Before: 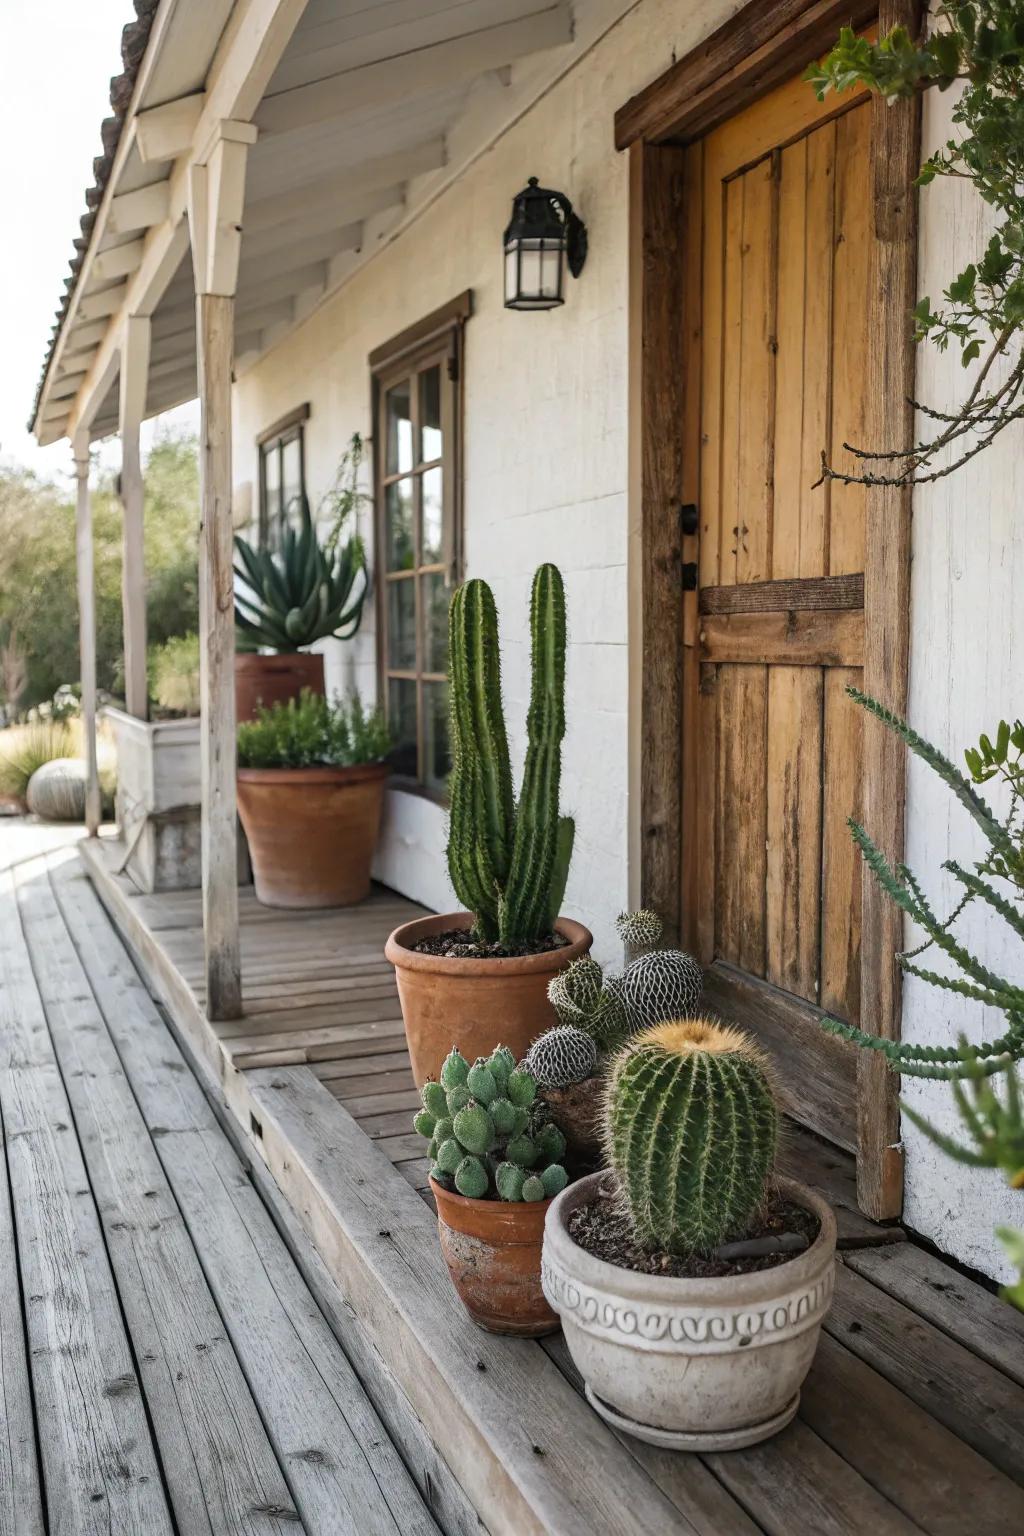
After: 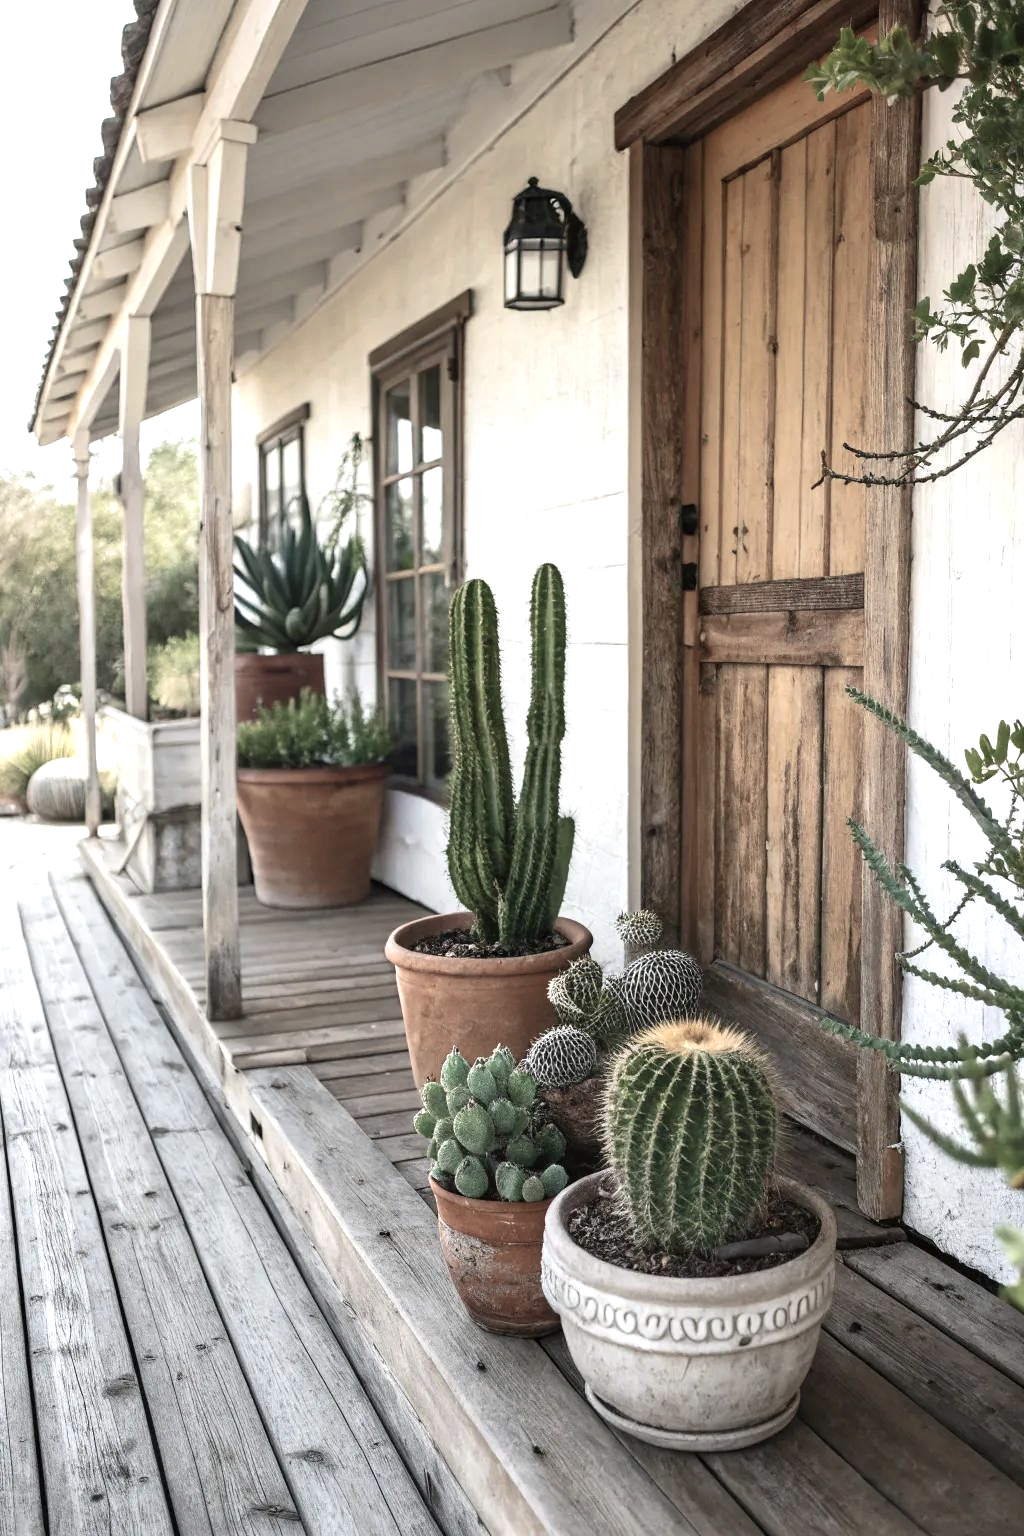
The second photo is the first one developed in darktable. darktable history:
color balance rgb: perceptual saturation grading › global saturation -29.291%, perceptual saturation grading › highlights -20.503%, perceptual saturation grading › mid-tones -23.777%, perceptual saturation grading › shadows -23.572%, perceptual brilliance grading › global brilliance 18.306%, global vibrance 20%
